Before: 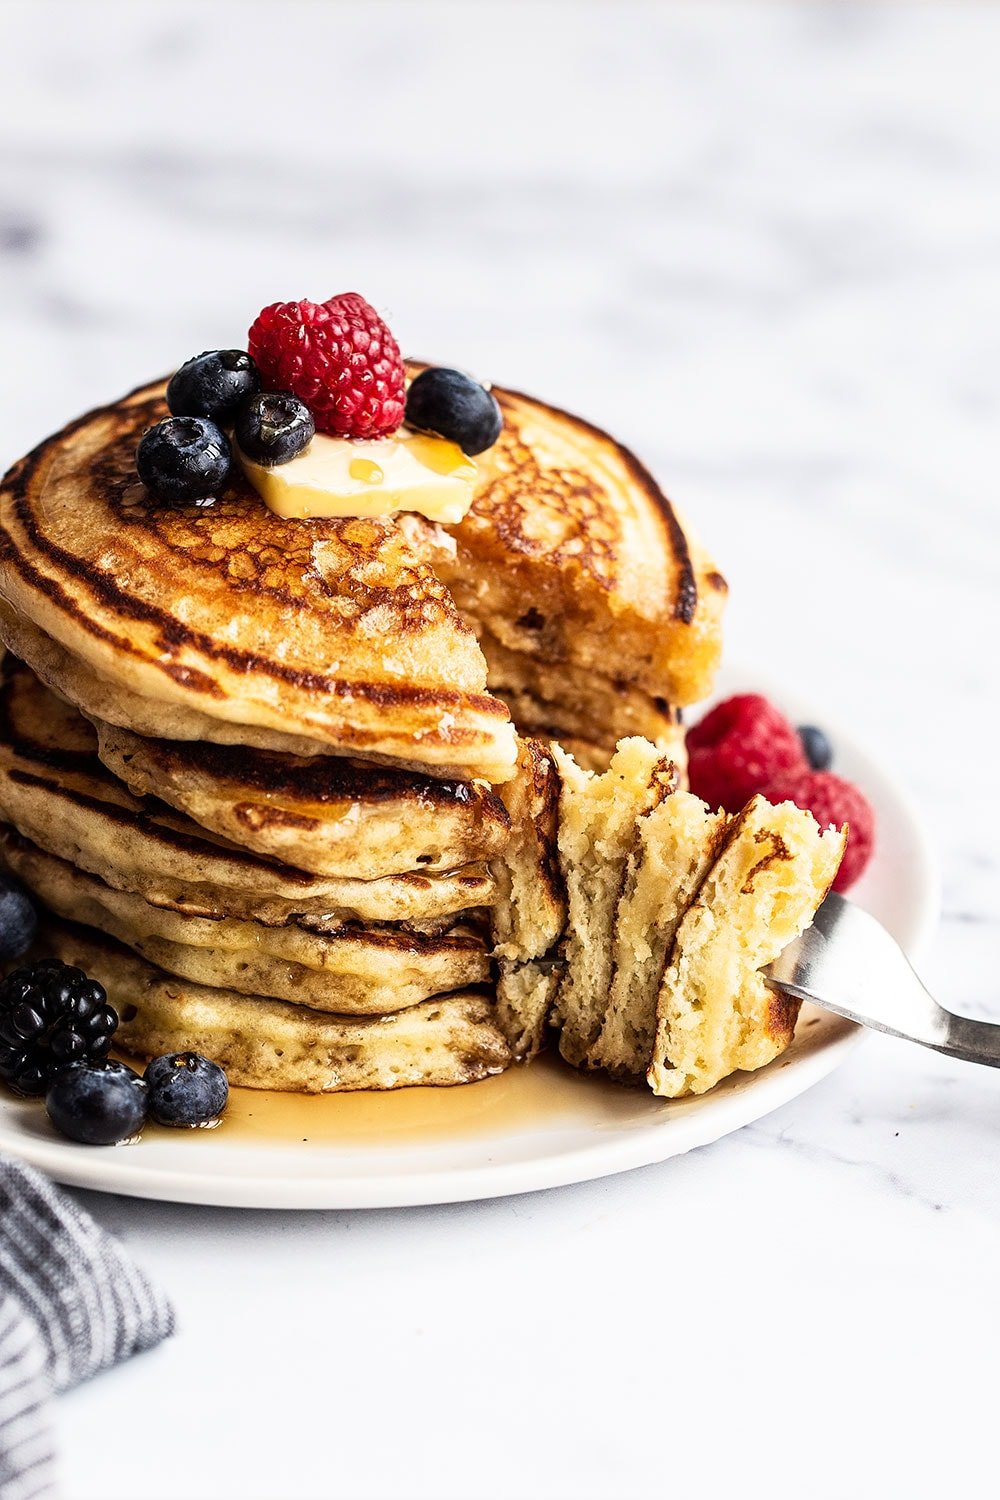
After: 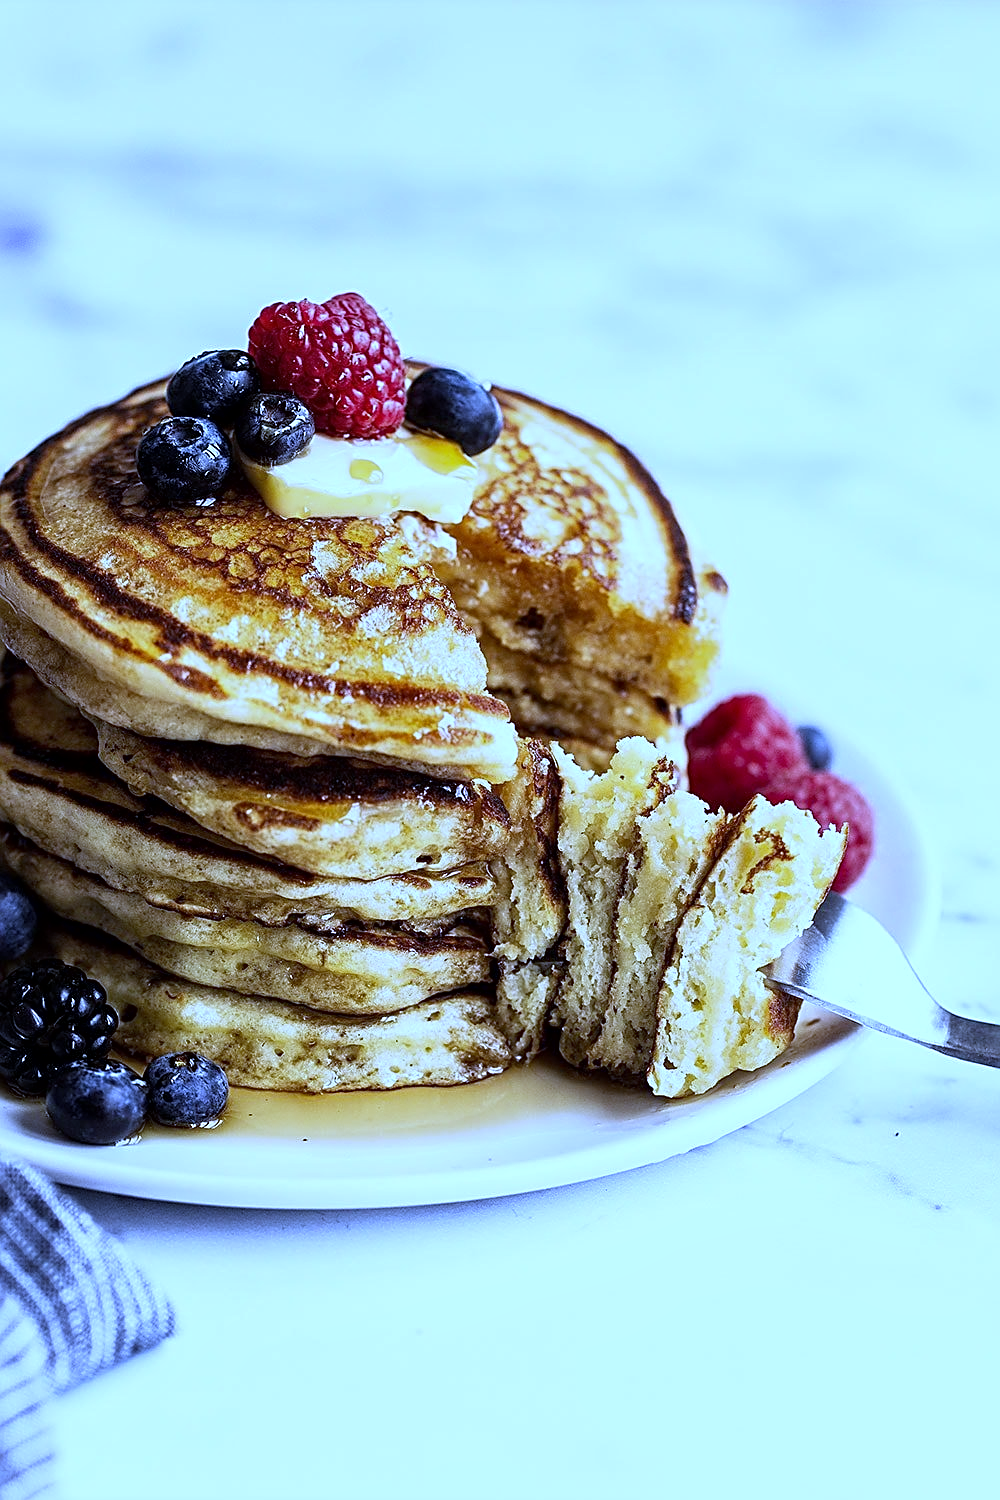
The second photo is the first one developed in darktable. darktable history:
white balance: red 0.766, blue 1.537
sharpen: on, module defaults
local contrast: mode bilateral grid, contrast 20, coarseness 50, detail 120%, midtone range 0.2
